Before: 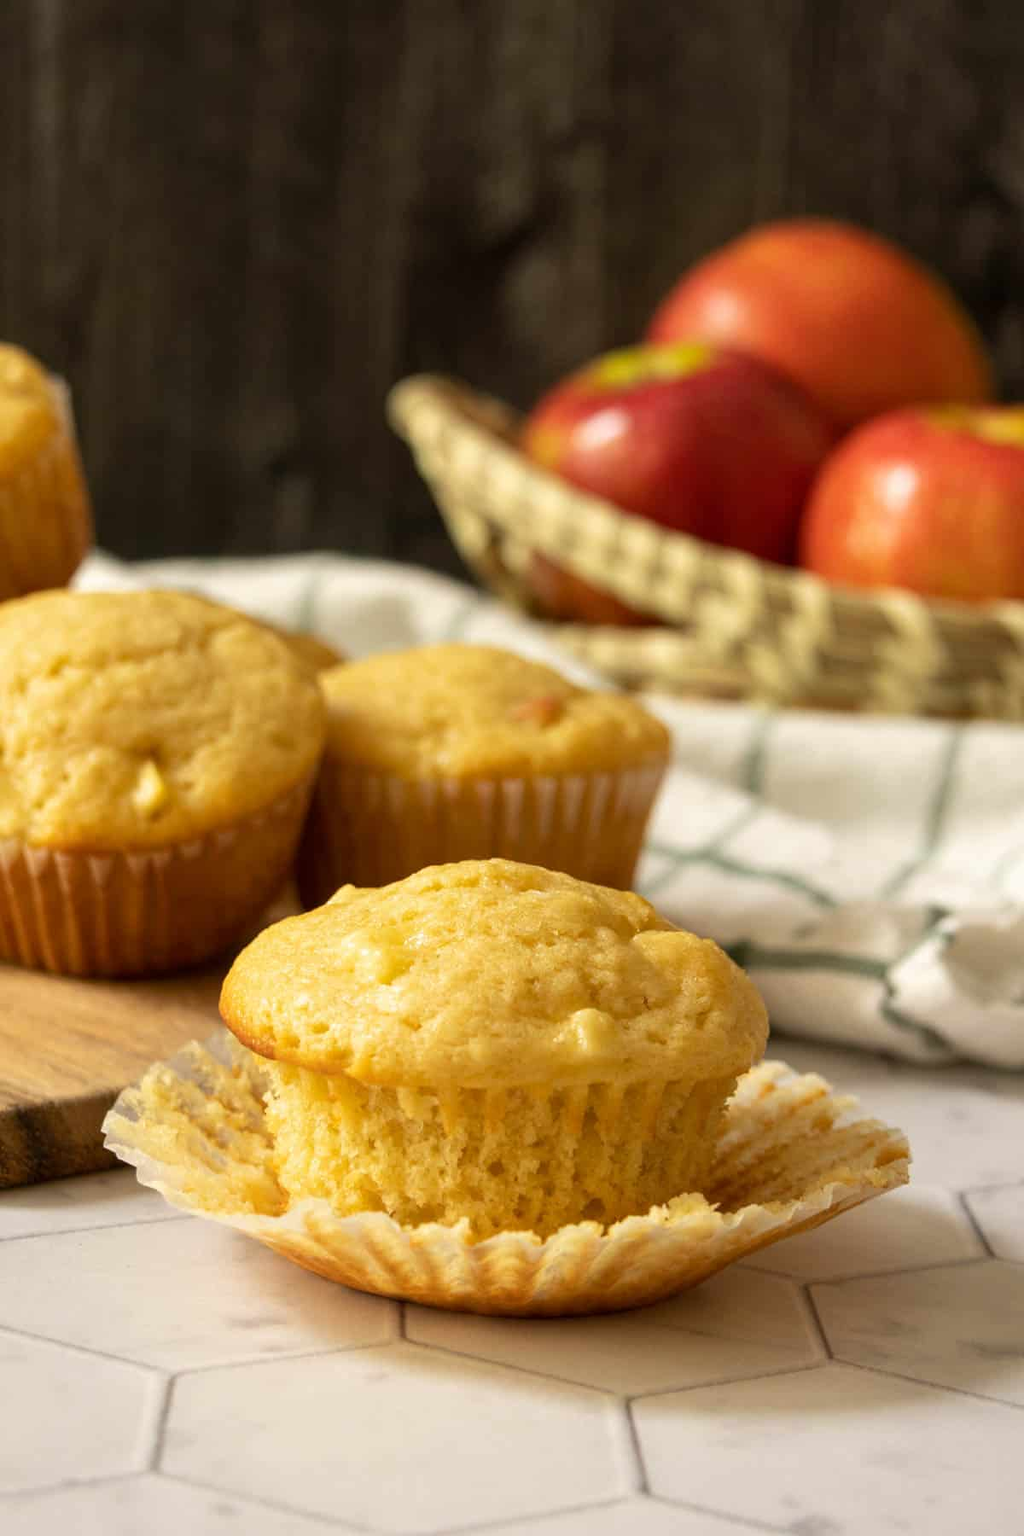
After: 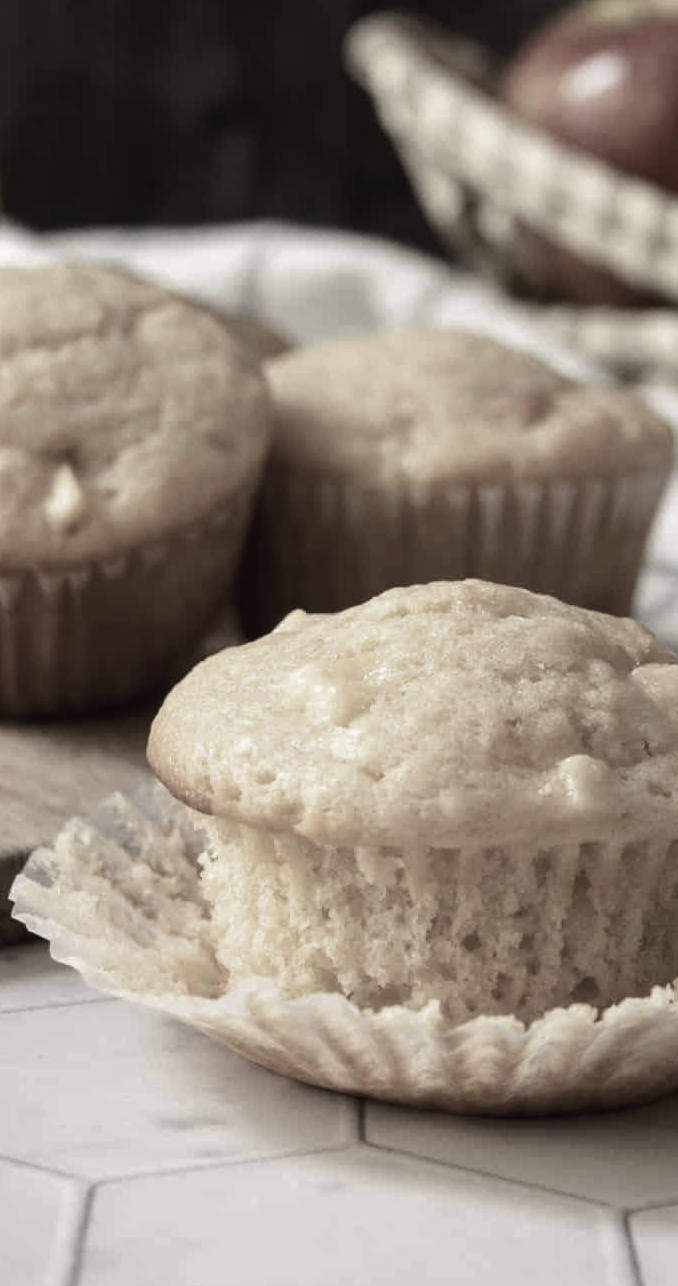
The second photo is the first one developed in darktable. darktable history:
color correction: highlights b* -0.052, saturation 0.221
crop: left 9.245%, top 23.745%, right 34.255%, bottom 4.783%
tone curve: curves: ch0 [(0, 0) (0.003, 0.019) (0.011, 0.022) (0.025, 0.027) (0.044, 0.037) (0.069, 0.049) (0.1, 0.066) (0.136, 0.091) (0.177, 0.125) (0.224, 0.159) (0.277, 0.206) (0.335, 0.266) (0.399, 0.332) (0.468, 0.411) (0.543, 0.492) (0.623, 0.577) (0.709, 0.668) (0.801, 0.767) (0.898, 0.869) (1, 1)], color space Lab, independent channels, preserve colors none
